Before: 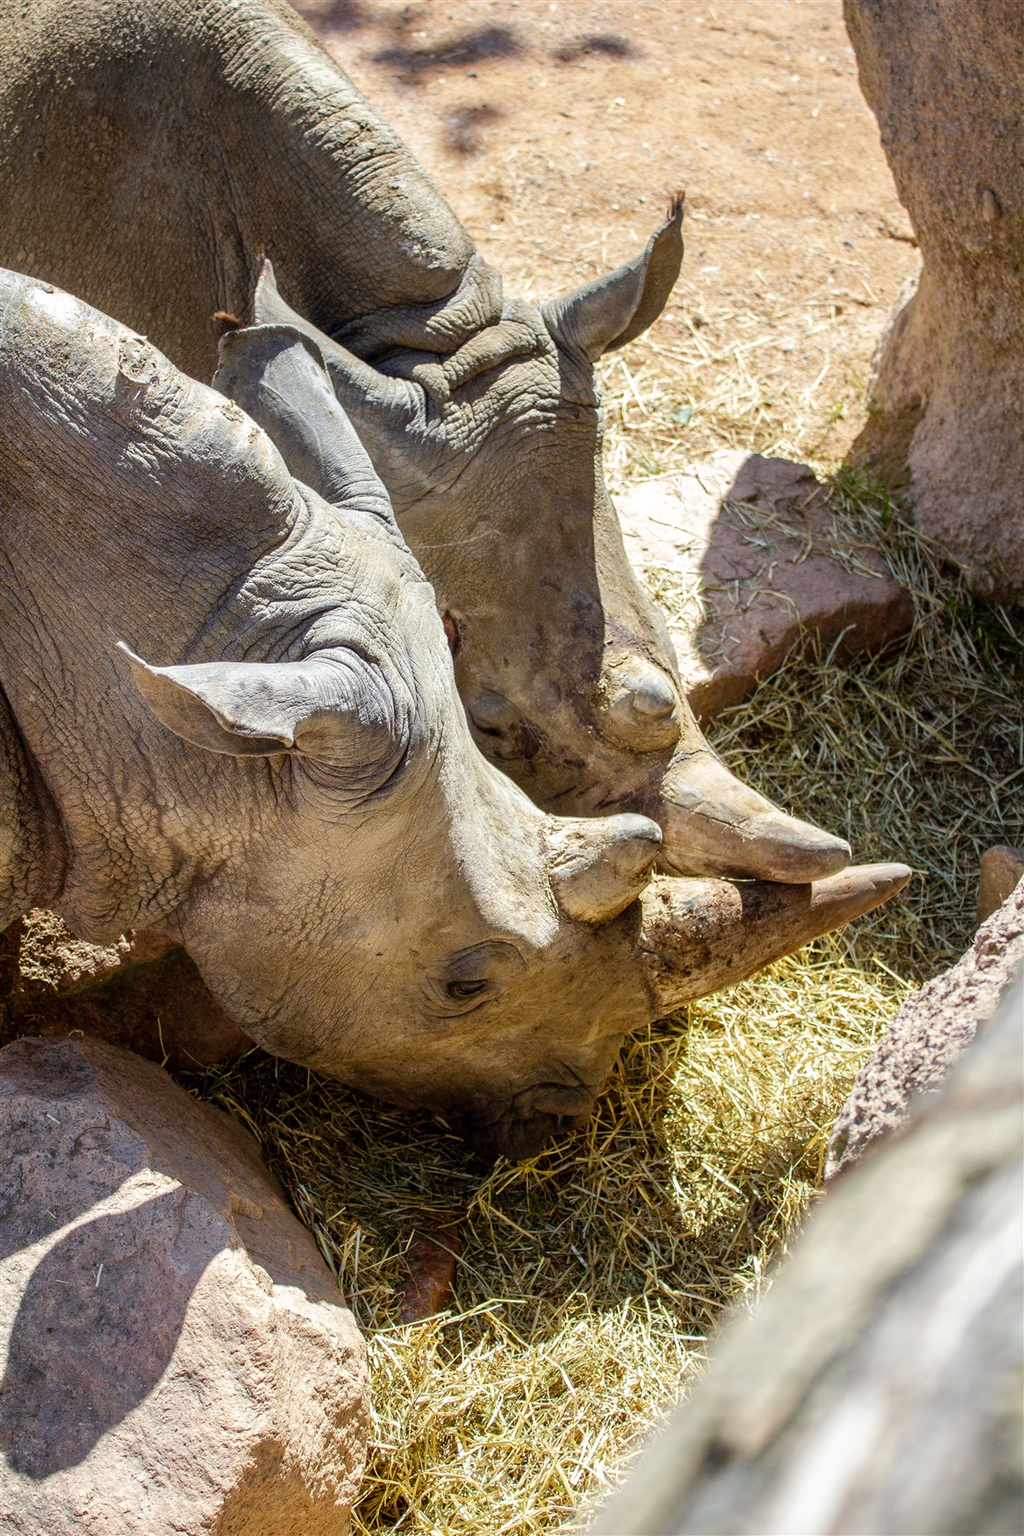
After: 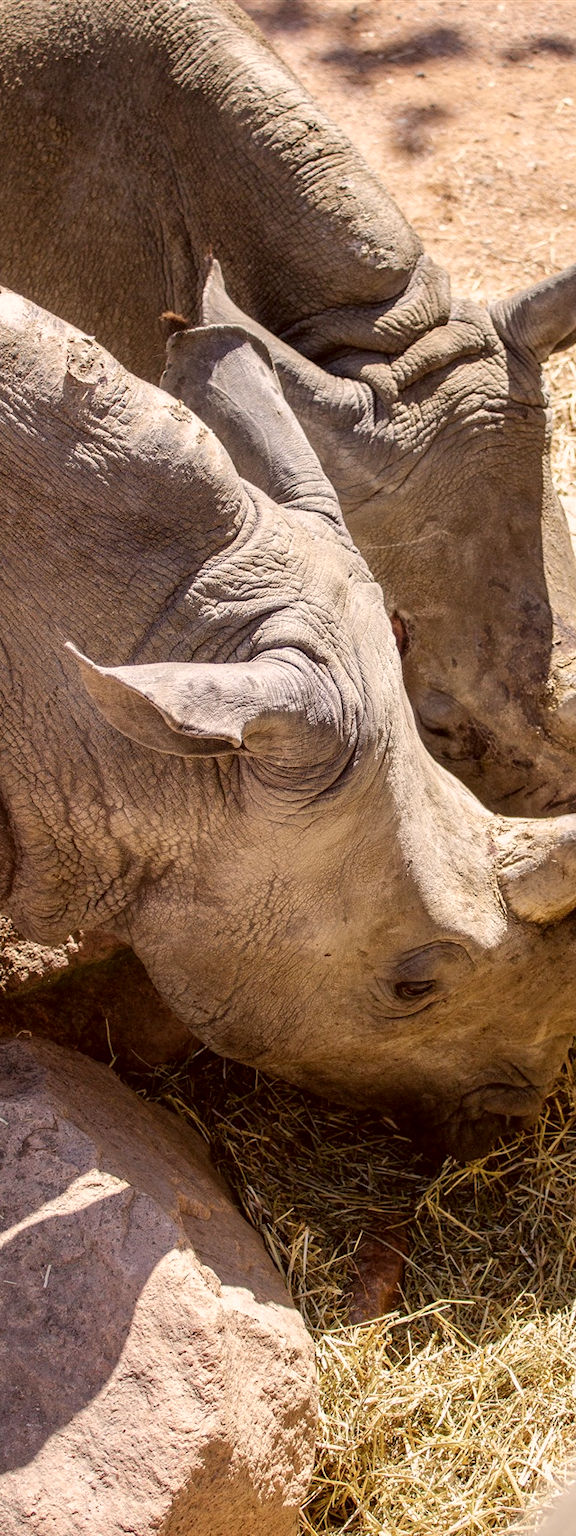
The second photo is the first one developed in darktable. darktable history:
color correction: highlights a* 10.21, highlights b* 9.79, shadows a* 8.61, shadows b* 7.88, saturation 0.8
crop: left 5.114%, right 38.589%
